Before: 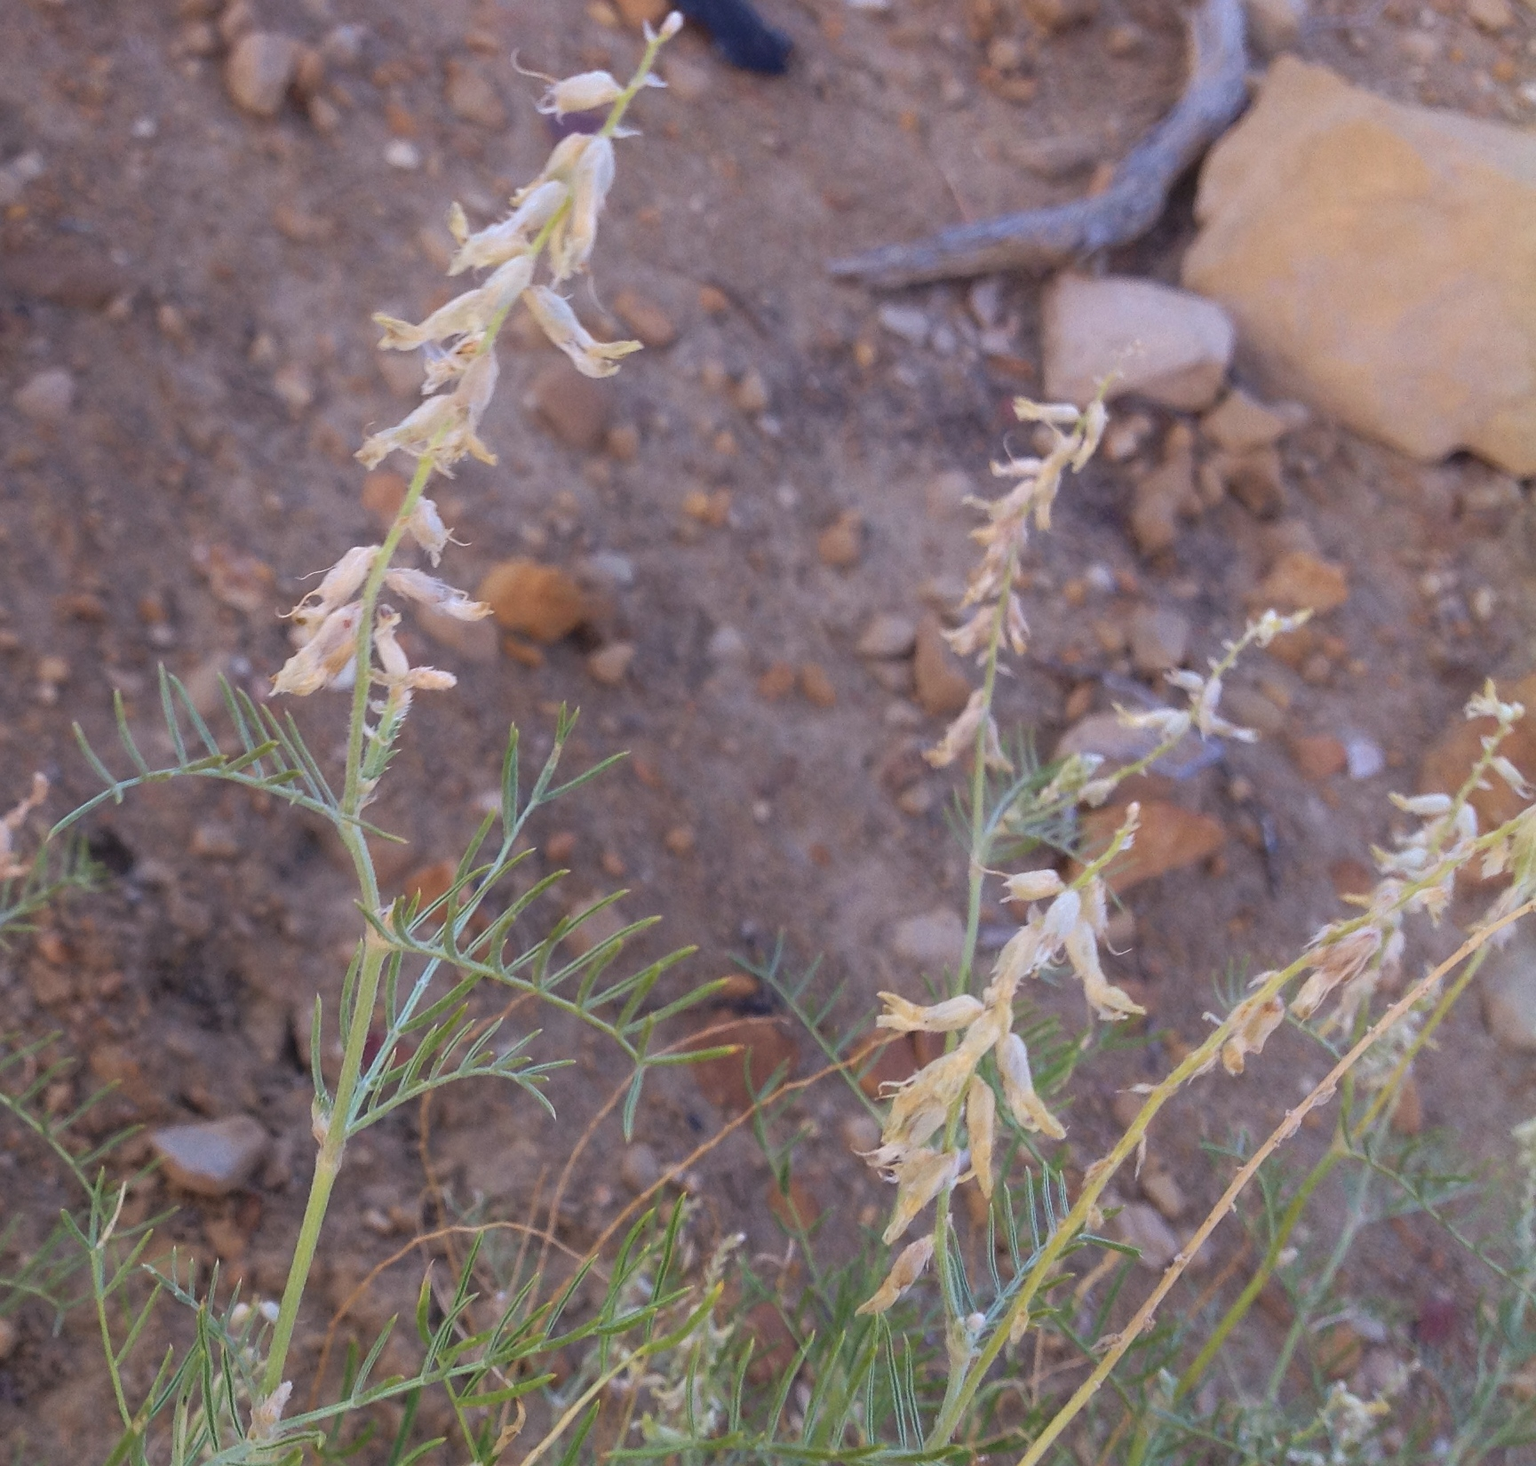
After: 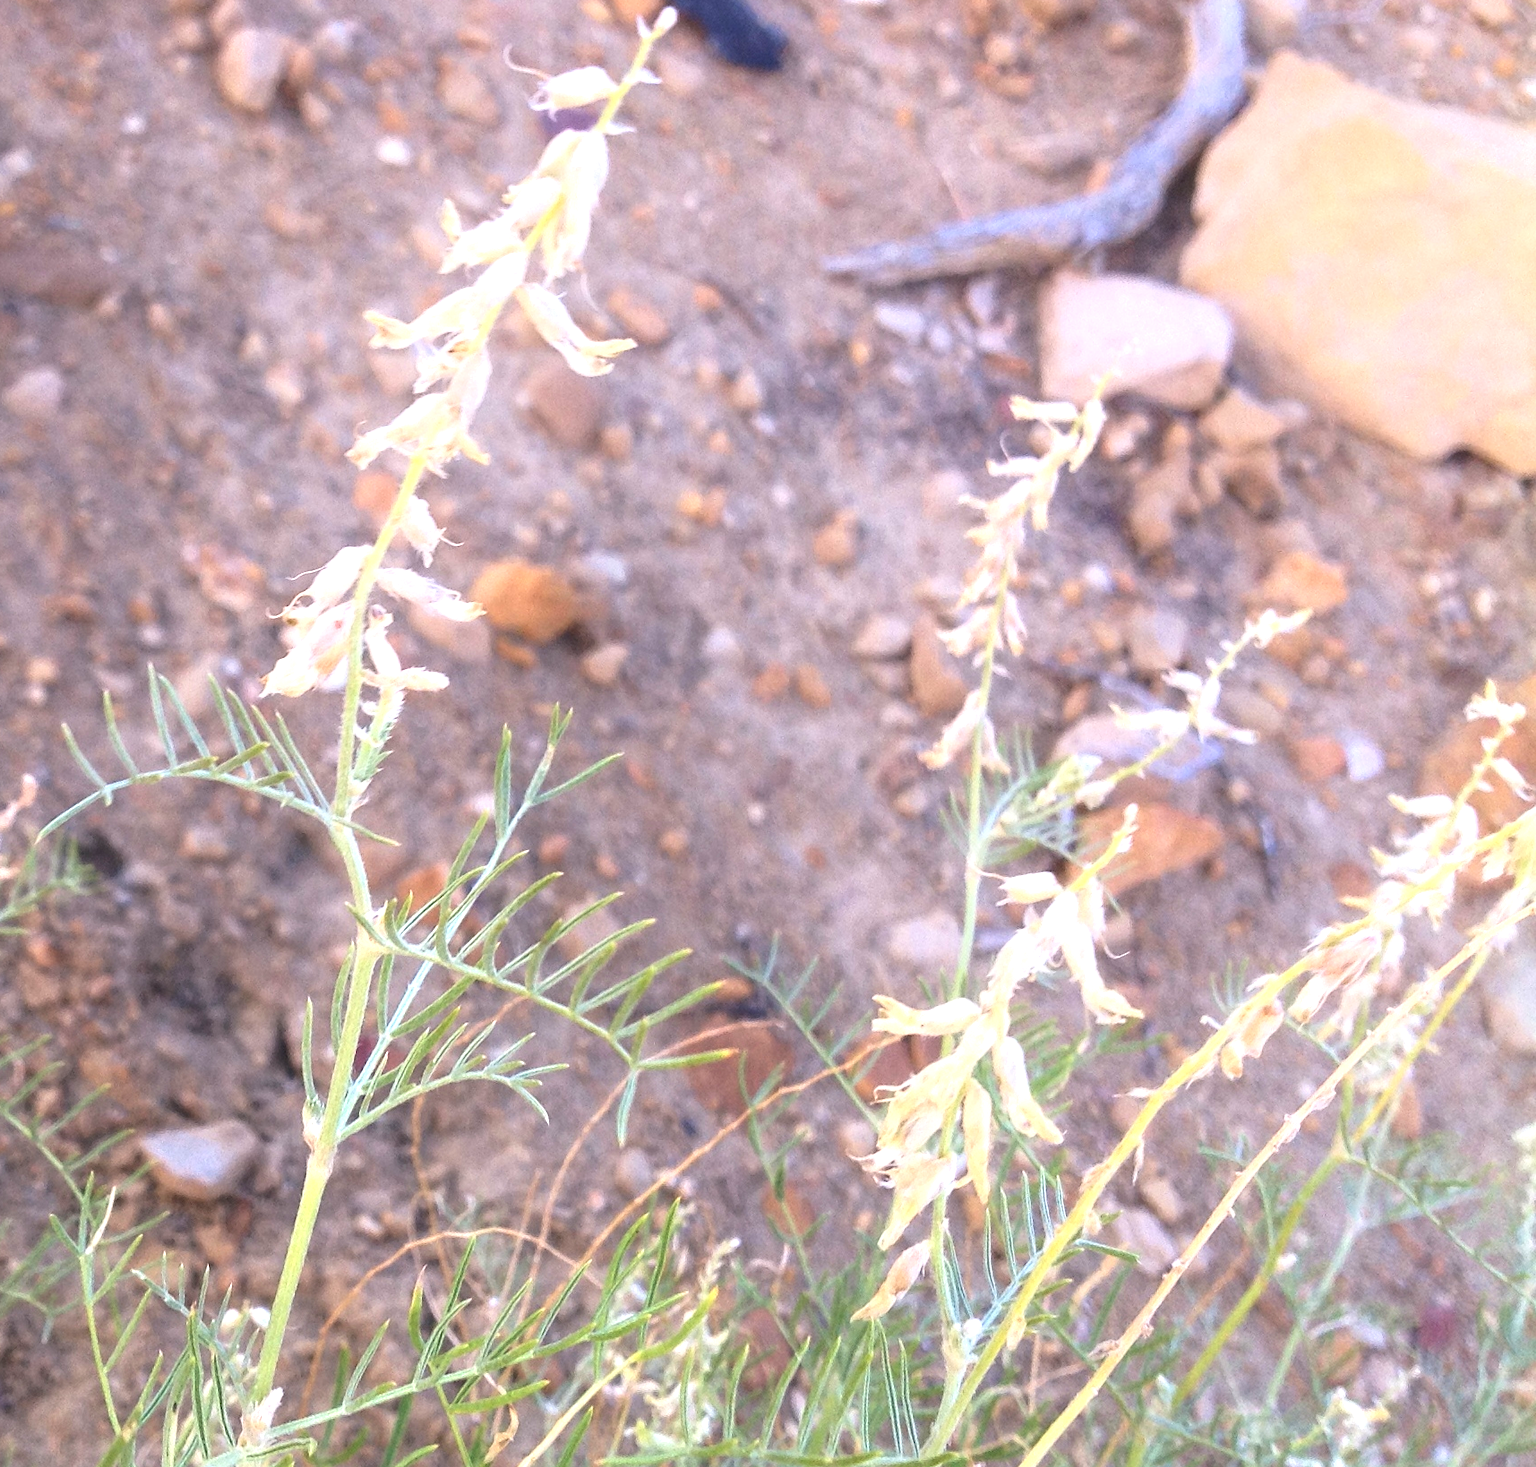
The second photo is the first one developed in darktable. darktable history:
crop and rotate: left 0.803%, top 0.326%, bottom 0.392%
tone equalizer: -8 EV 0.001 EV, -7 EV -0.002 EV, -6 EV 0.004 EV, -5 EV -0.031 EV, -4 EV -0.119 EV, -3 EV -0.149 EV, -2 EV 0.245 EV, -1 EV 0.701 EV, +0 EV 0.474 EV, smoothing diameter 24.91%, edges refinement/feathering 11.35, preserve details guided filter
exposure: black level correction 0, exposure 0.692 EV, compensate highlight preservation false
